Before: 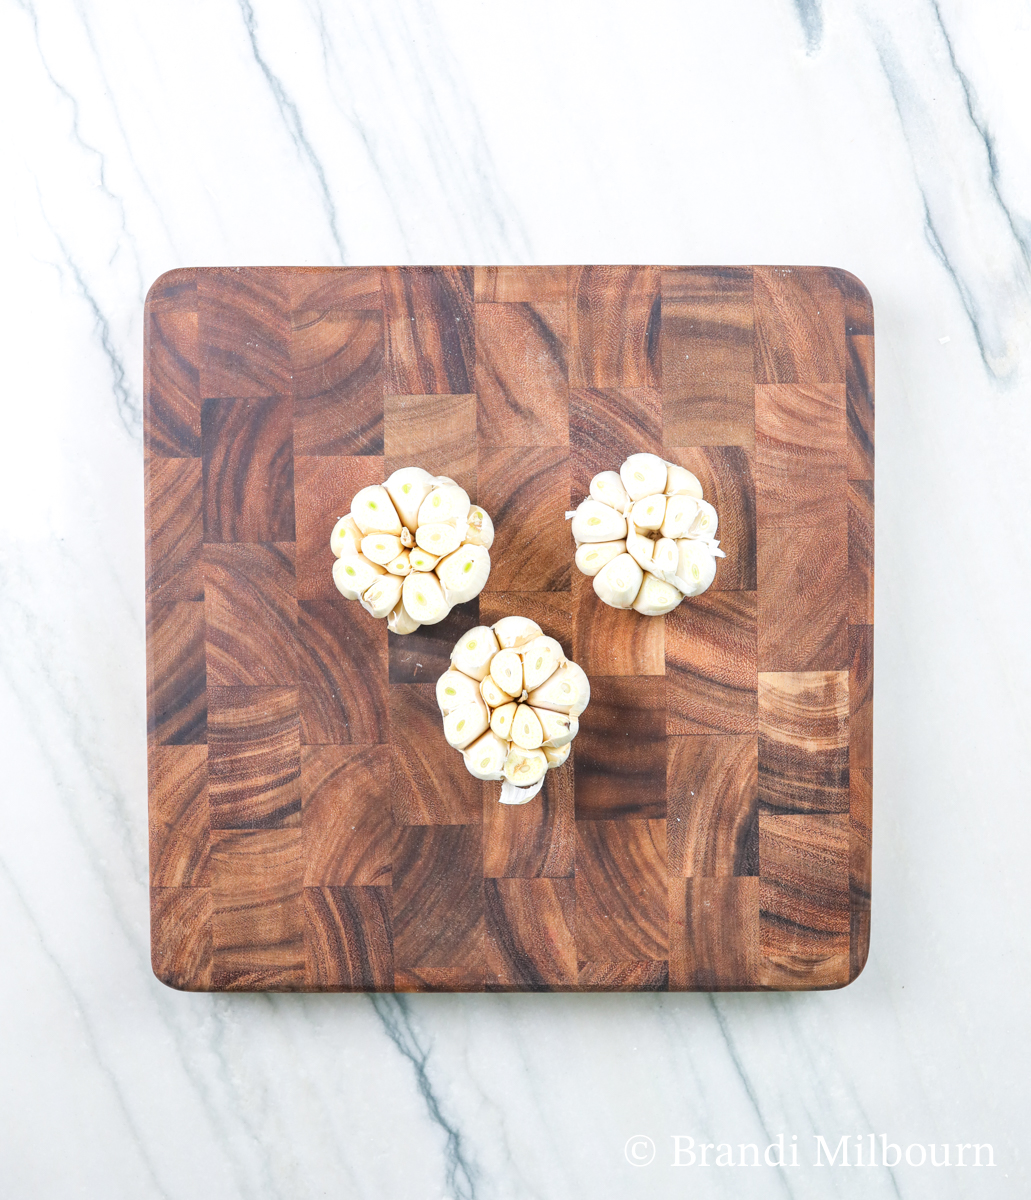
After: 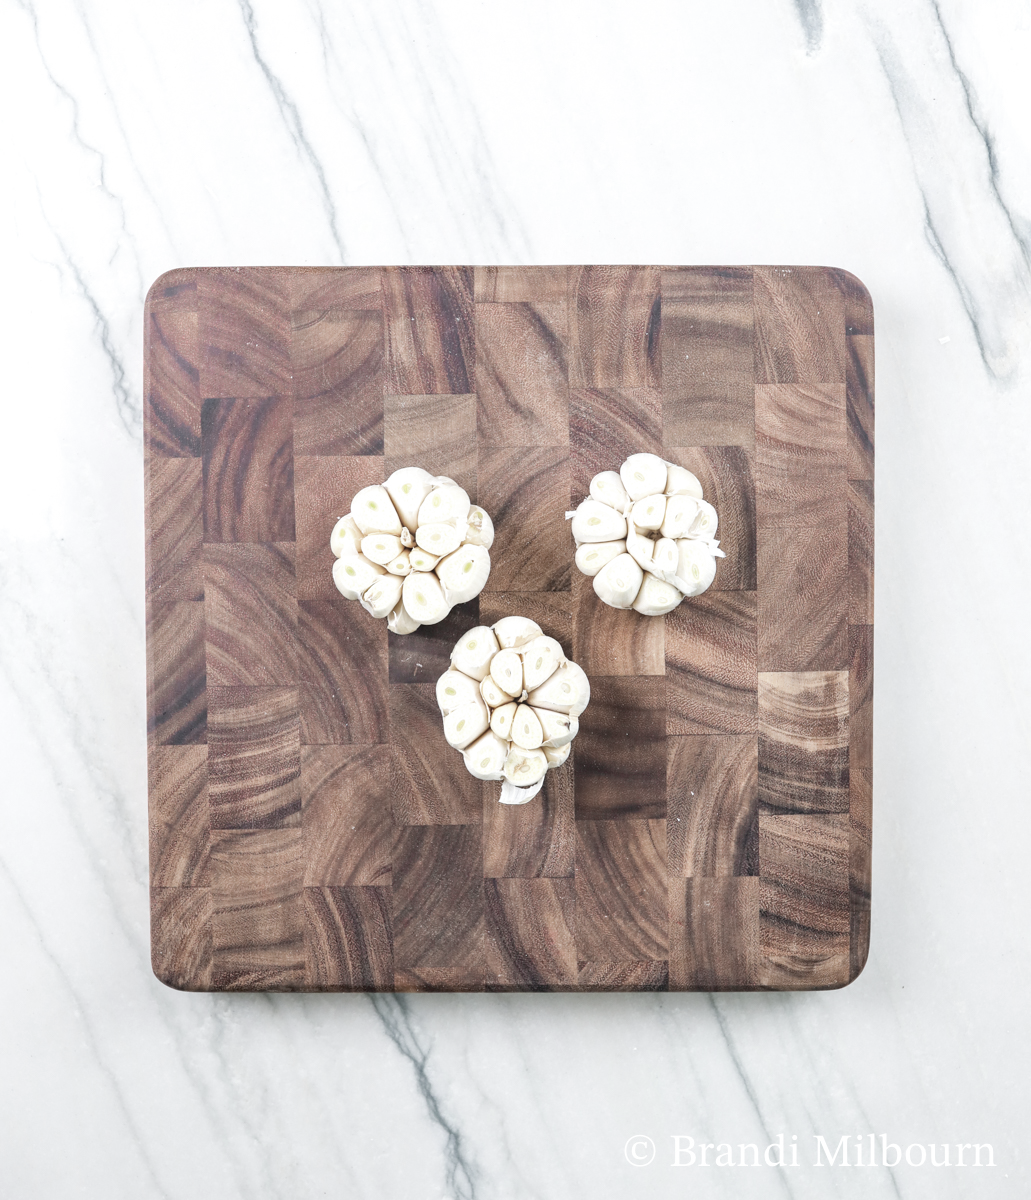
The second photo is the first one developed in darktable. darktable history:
haze removal: compatibility mode true, adaptive false
color zones: curves: ch0 [(0, 0.6) (0.129, 0.508) (0.193, 0.483) (0.429, 0.5) (0.571, 0.5) (0.714, 0.5) (0.857, 0.5) (1, 0.6)]; ch1 [(0, 0.481) (0.112, 0.245) (0.213, 0.223) (0.429, 0.233) (0.571, 0.231) (0.683, 0.242) (0.857, 0.296) (1, 0.481)]
